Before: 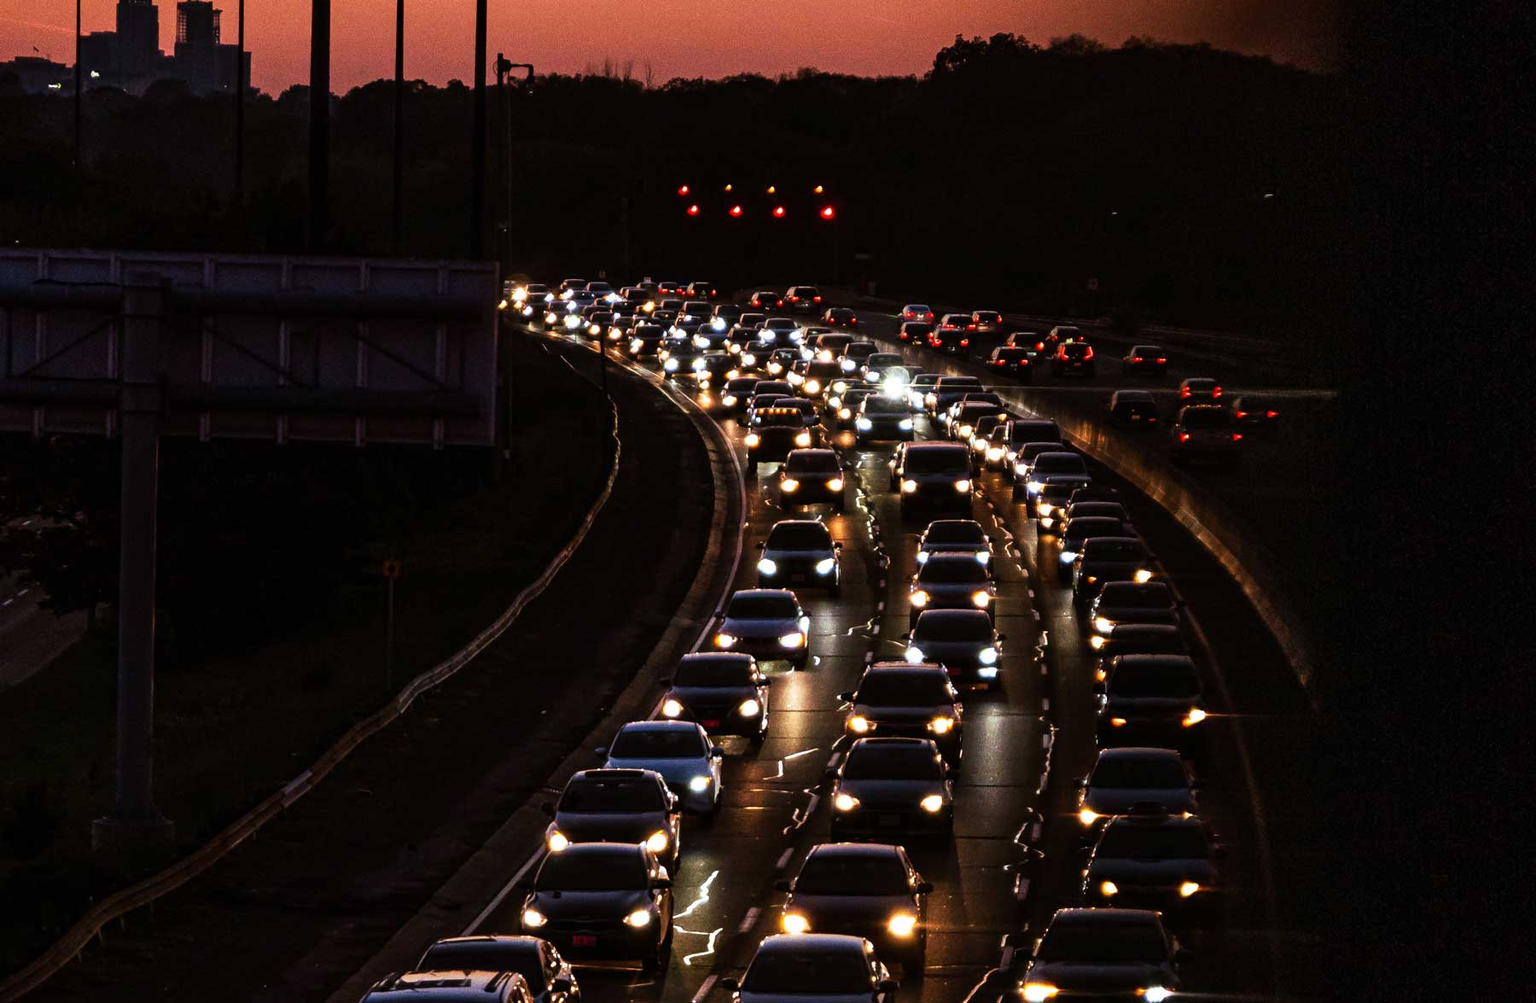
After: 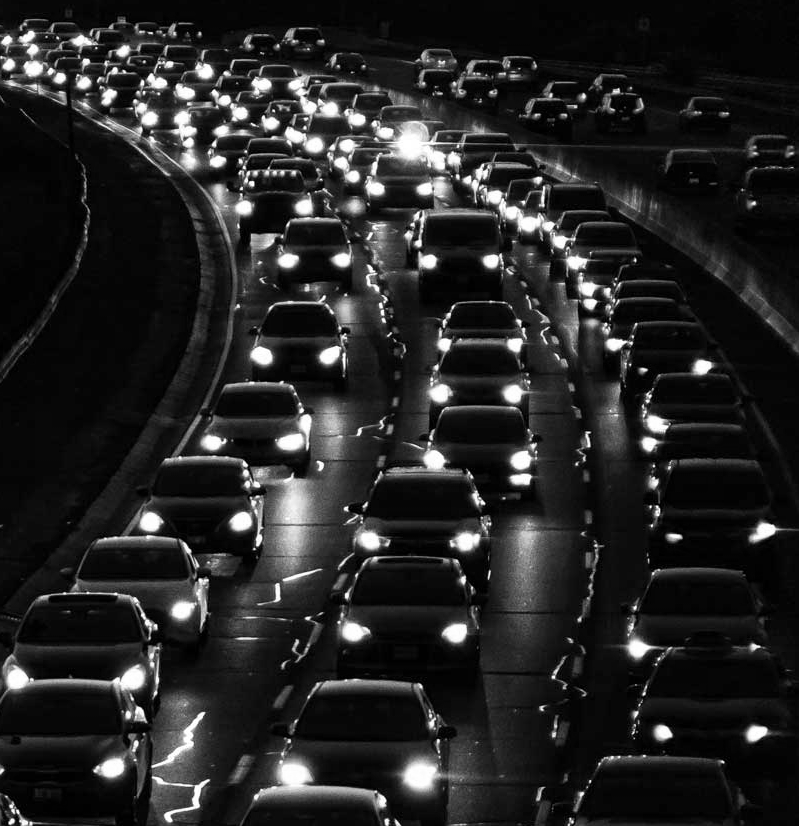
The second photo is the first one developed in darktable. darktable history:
color zones: curves: ch1 [(0, -0.014) (0.143, -0.013) (0.286, -0.013) (0.429, -0.016) (0.571, -0.019) (0.714, -0.015) (0.857, 0.002) (1, -0.014)]
white balance: emerald 1
crop: left 35.432%, top 26.233%, right 20.145%, bottom 3.432%
color balance rgb: perceptual saturation grading › global saturation 20%, perceptual saturation grading › highlights -25%, perceptual saturation grading › shadows 50.52%, global vibrance 40.24%
